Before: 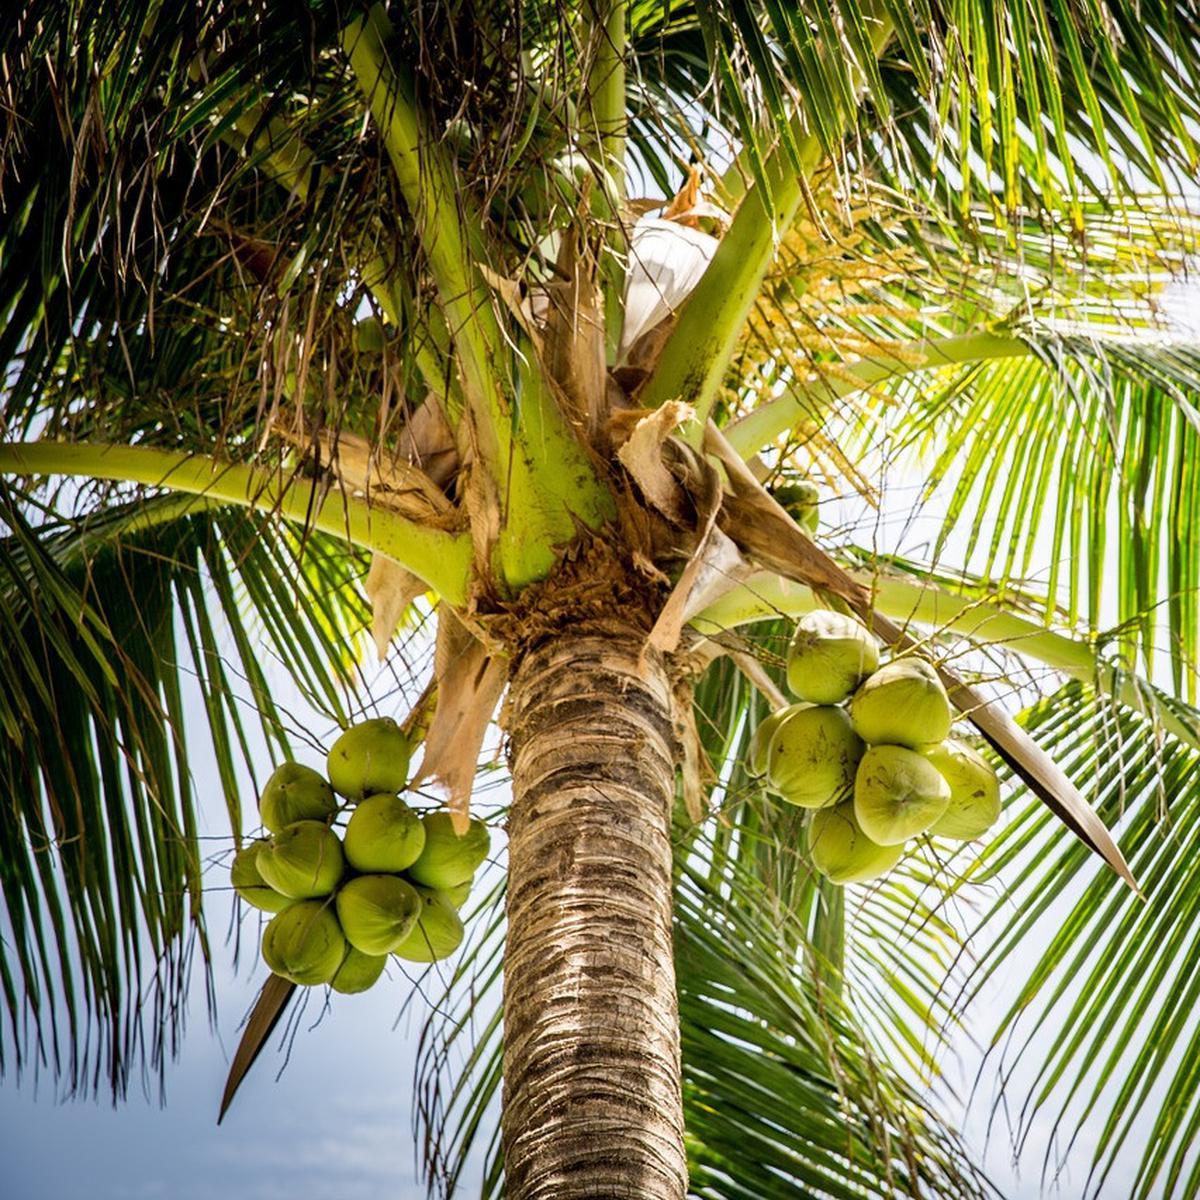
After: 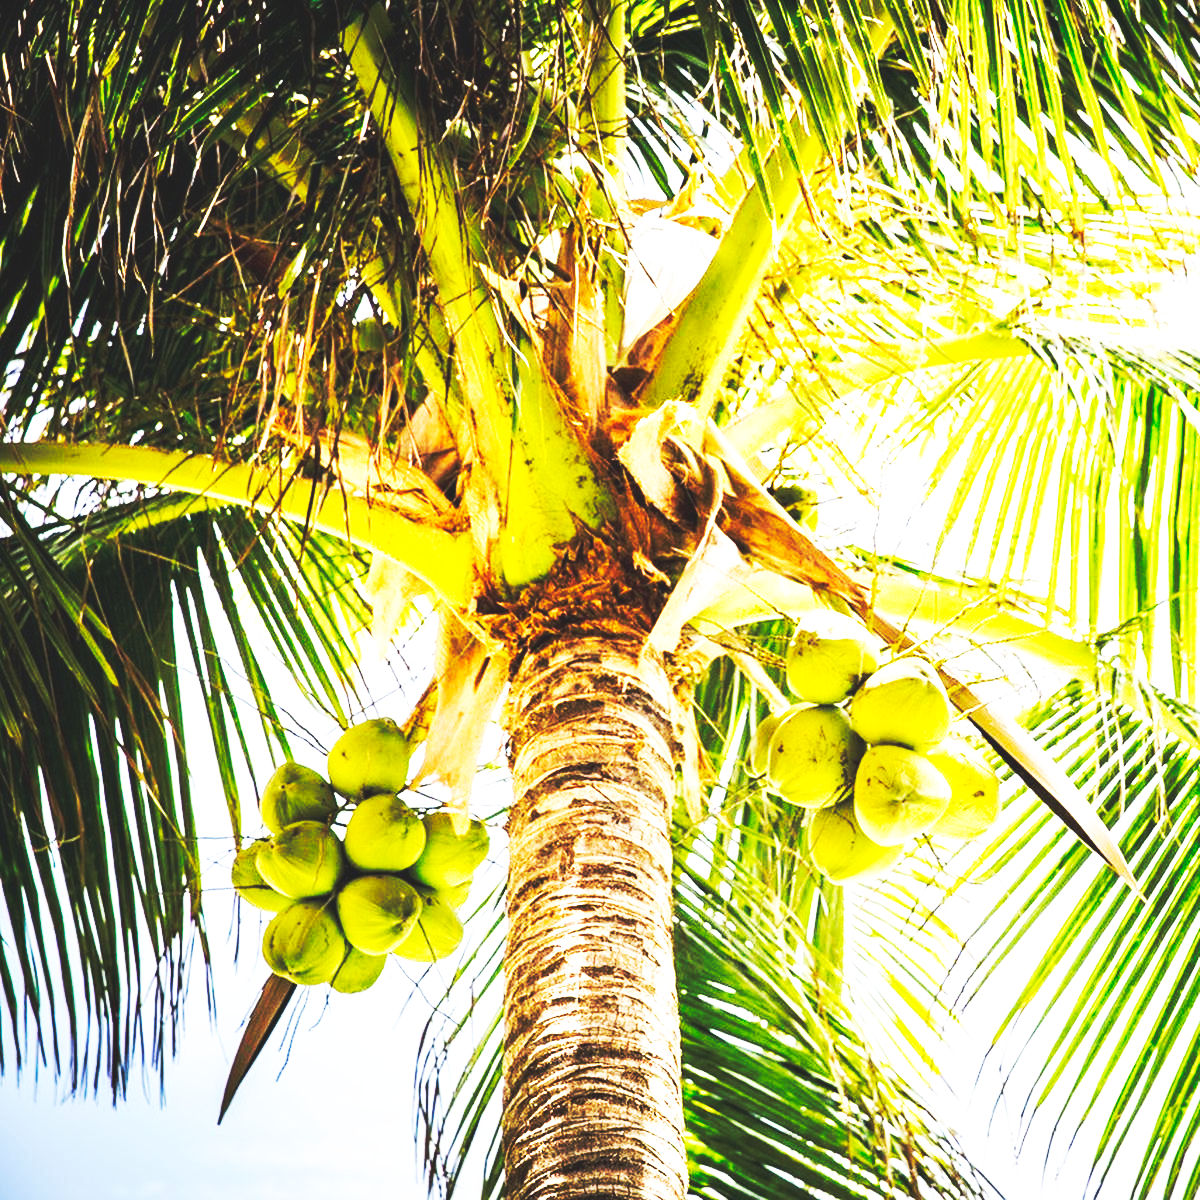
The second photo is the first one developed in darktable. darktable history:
exposure: exposure 0.493 EV, compensate highlight preservation false
base curve: curves: ch0 [(0, 0.015) (0.085, 0.116) (0.134, 0.298) (0.19, 0.545) (0.296, 0.764) (0.599, 0.982) (1, 1)], preserve colors none
